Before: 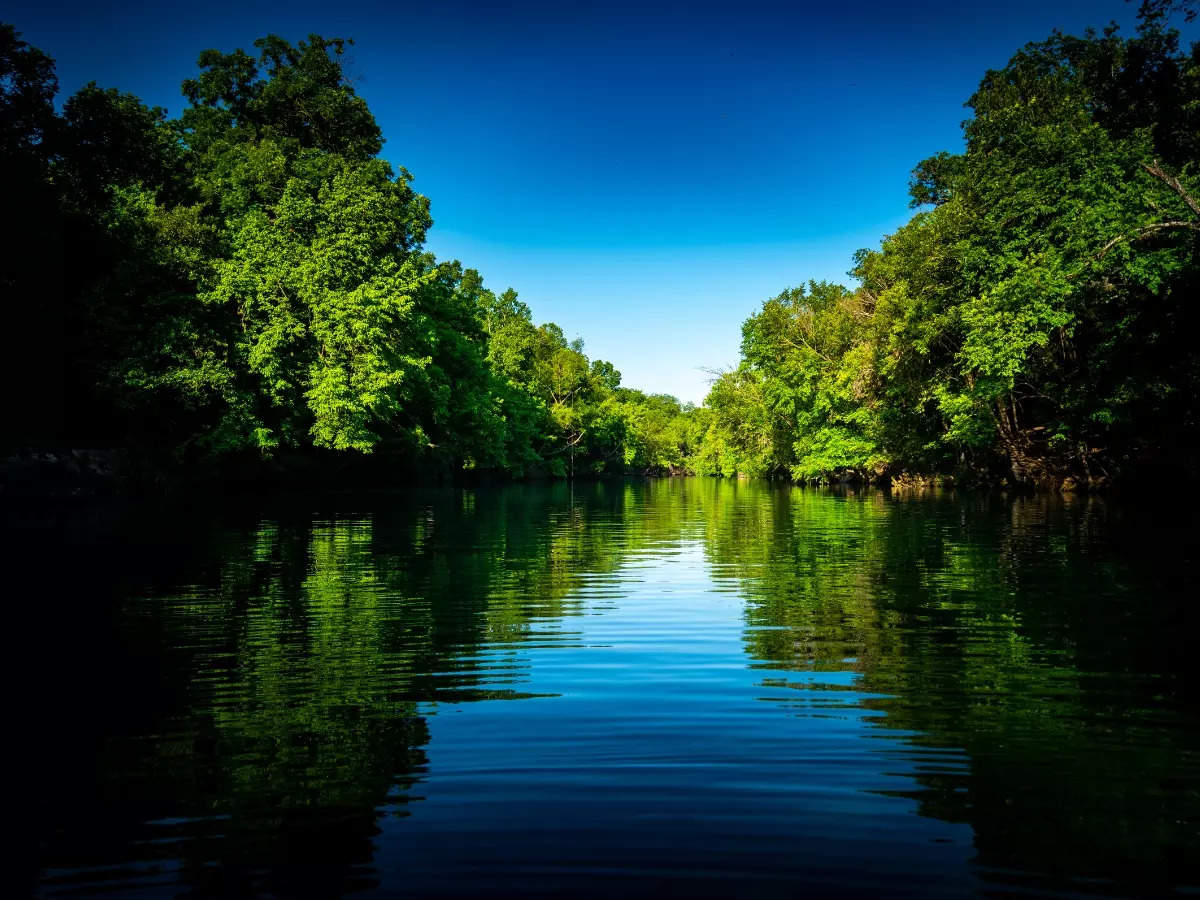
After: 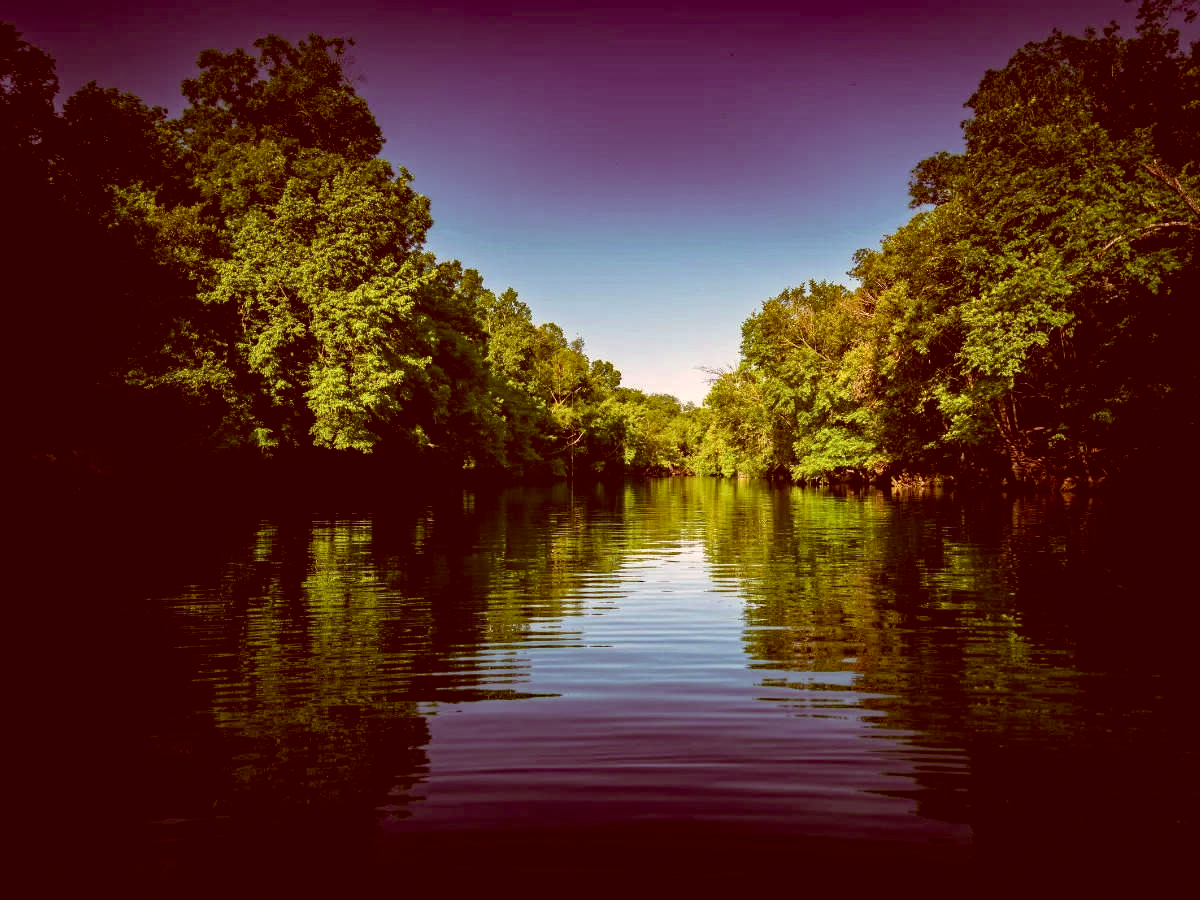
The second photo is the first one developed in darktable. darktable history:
color correction: highlights a* 9.27, highlights b* 8.79, shadows a* 39.43, shadows b* 39.35, saturation 0.783
tone equalizer: -7 EV 0.21 EV, -6 EV 0.081 EV, -5 EV 0.092 EV, -4 EV 0.061 EV, -2 EV -0.031 EV, -1 EV -0.042 EV, +0 EV -0.09 EV
haze removal: strength 0.395, distance 0.221, adaptive false
